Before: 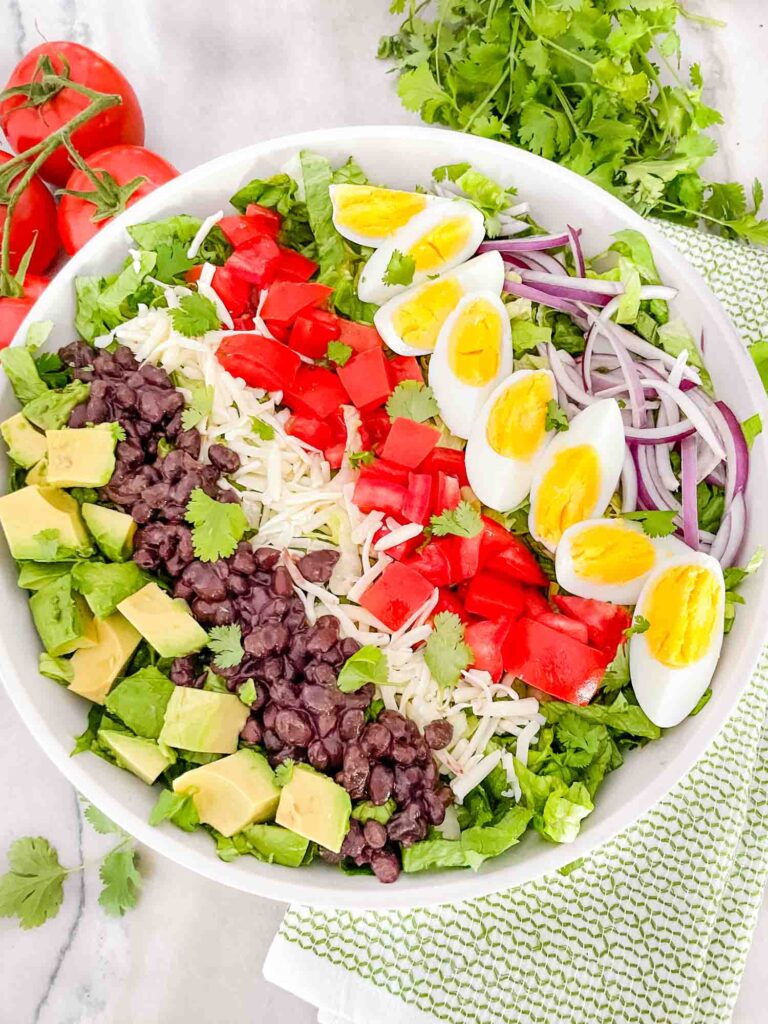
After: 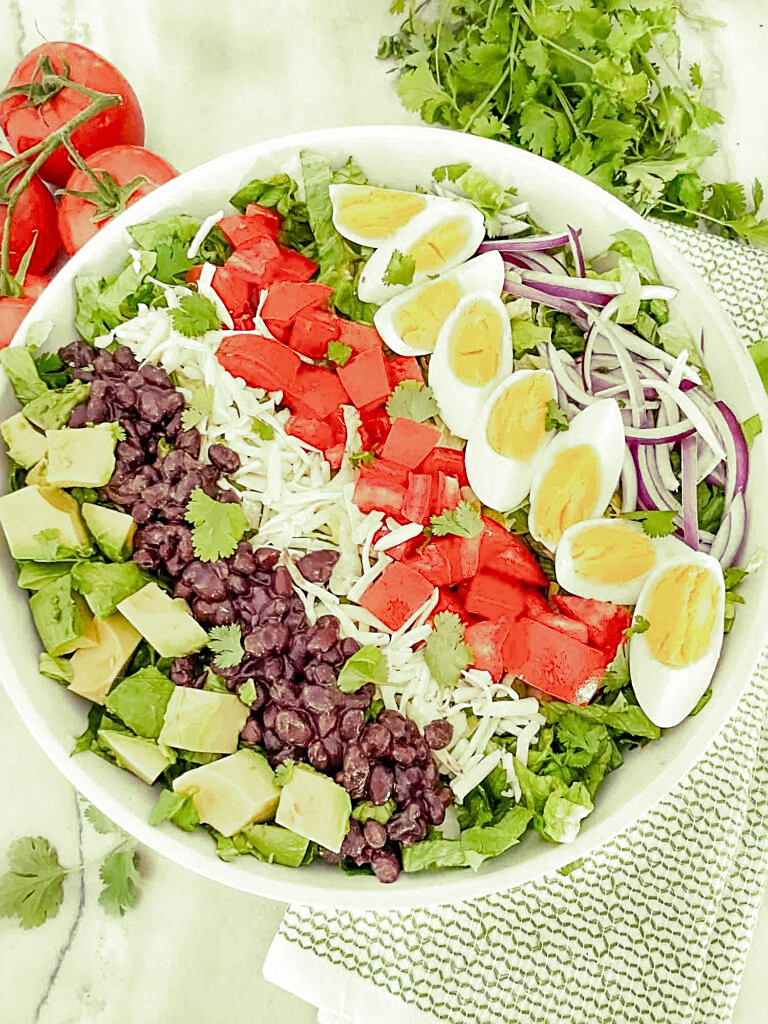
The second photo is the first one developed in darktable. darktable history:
split-toning: shadows › hue 290.82°, shadows › saturation 0.34, highlights › saturation 0.38, balance 0, compress 50%
sharpen: on, module defaults
